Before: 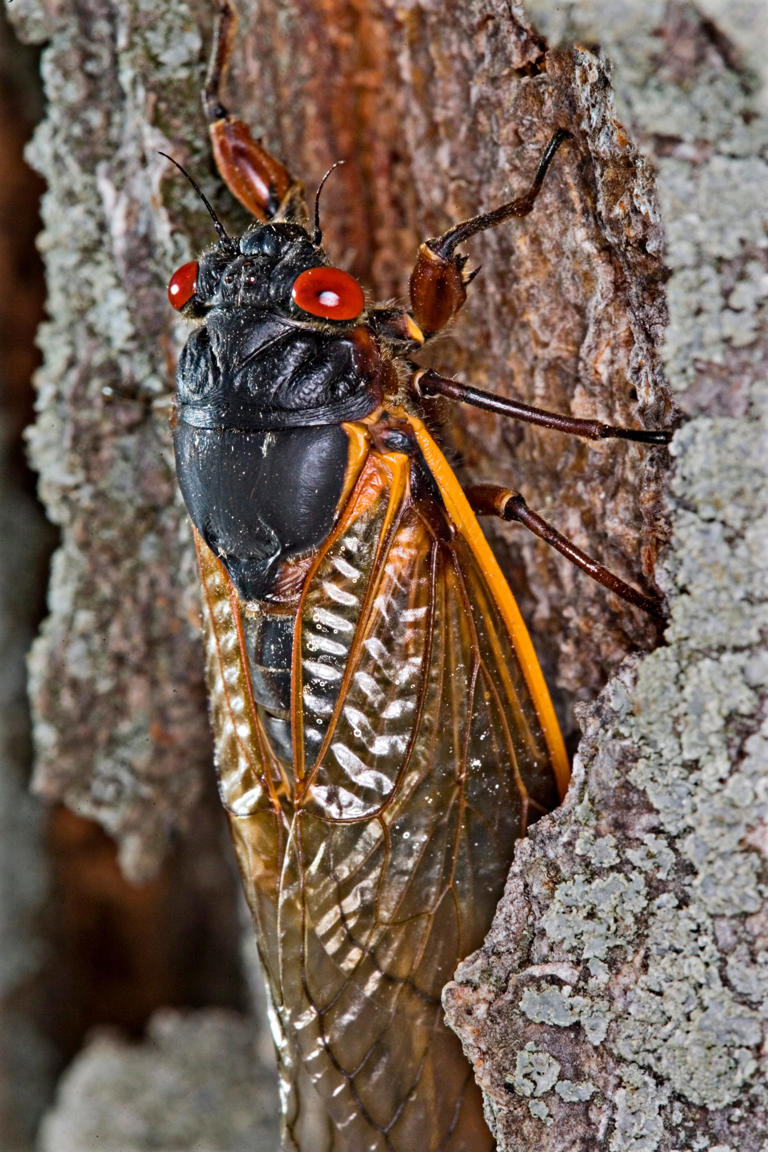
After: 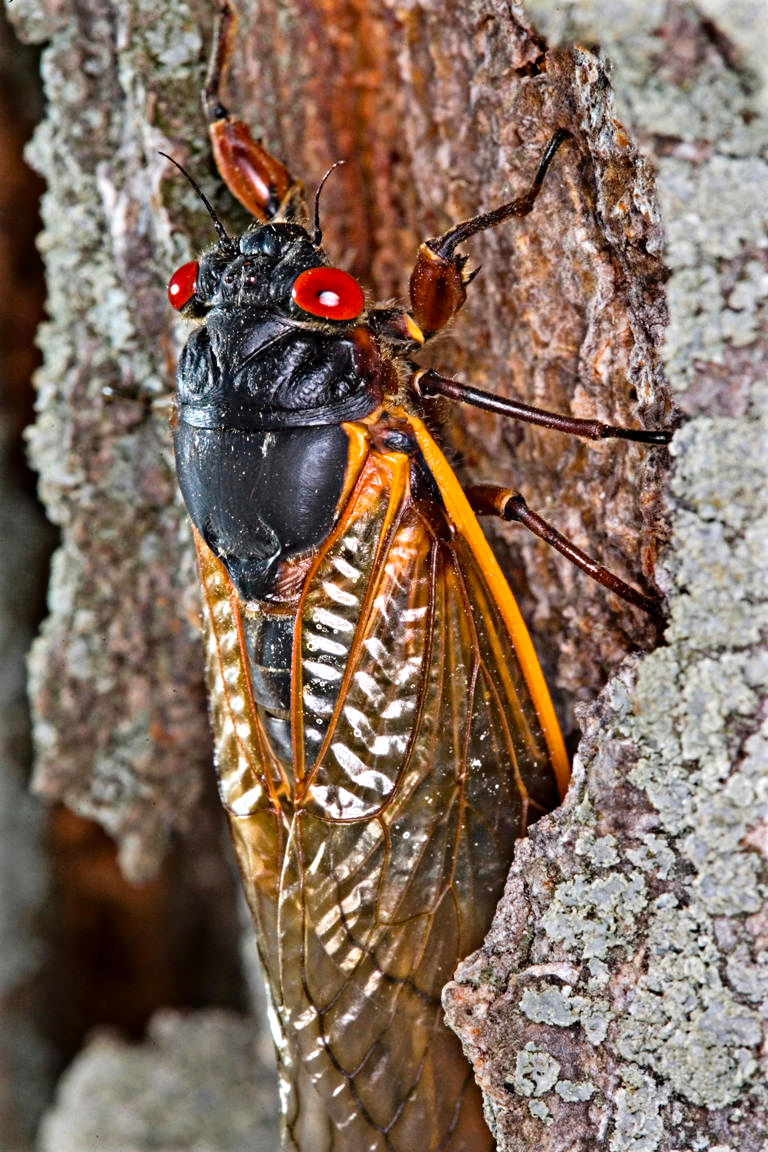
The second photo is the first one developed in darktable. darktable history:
tone equalizer: -8 EV -0.378 EV, -7 EV -0.368 EV, -6 EV -0.327 EV, -5 EV -0.262 EV, -3 EV 0.252 EV, -2 EV 0.33 EV, -1 EV 0.382 EV, +0 EV 0.416 EV
color correction: highlights b* 0.006, saturation 1.12
